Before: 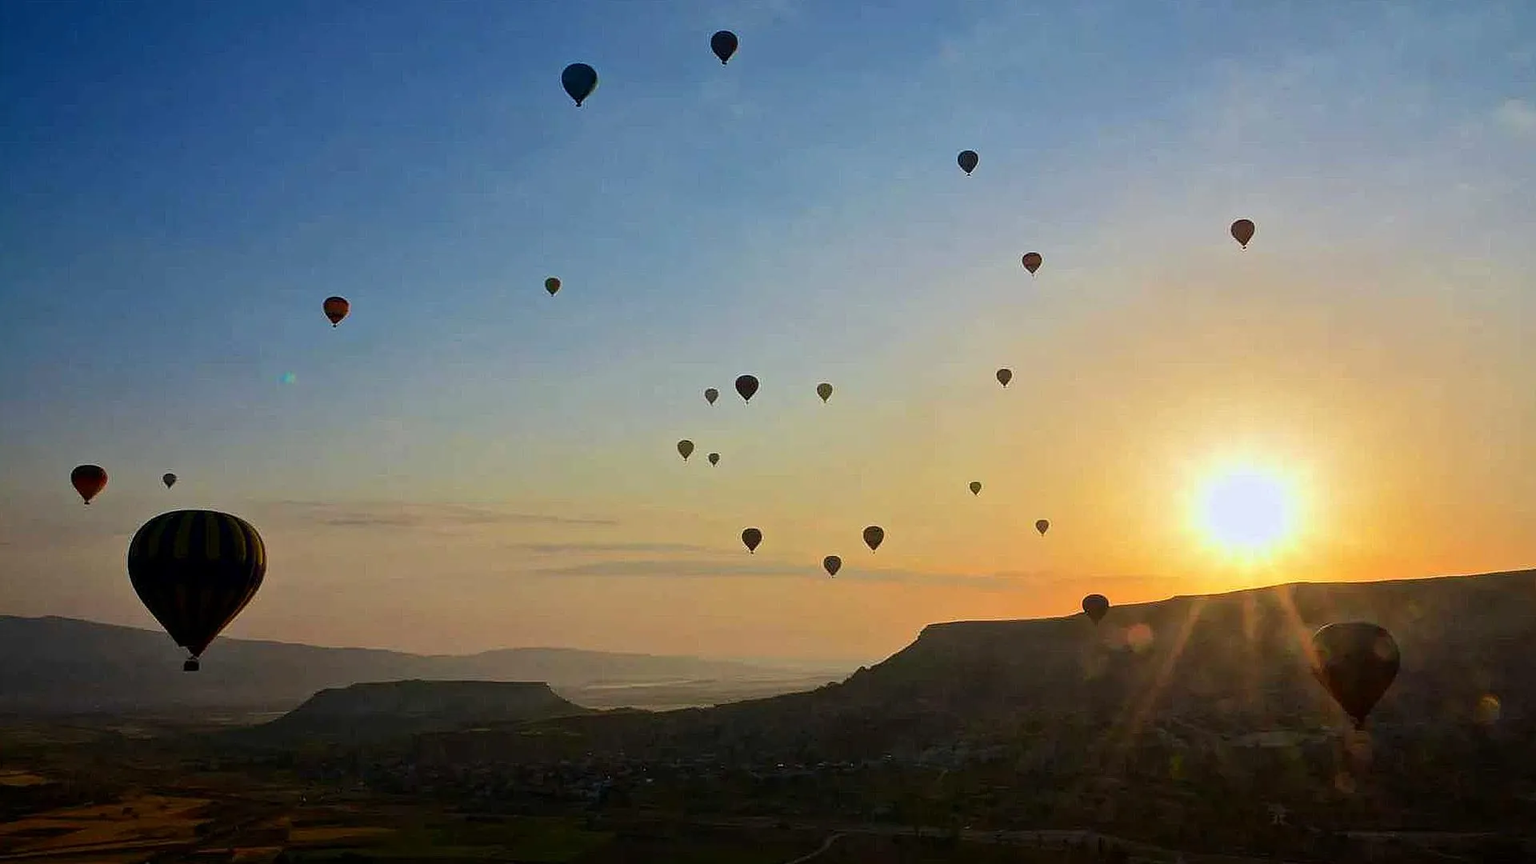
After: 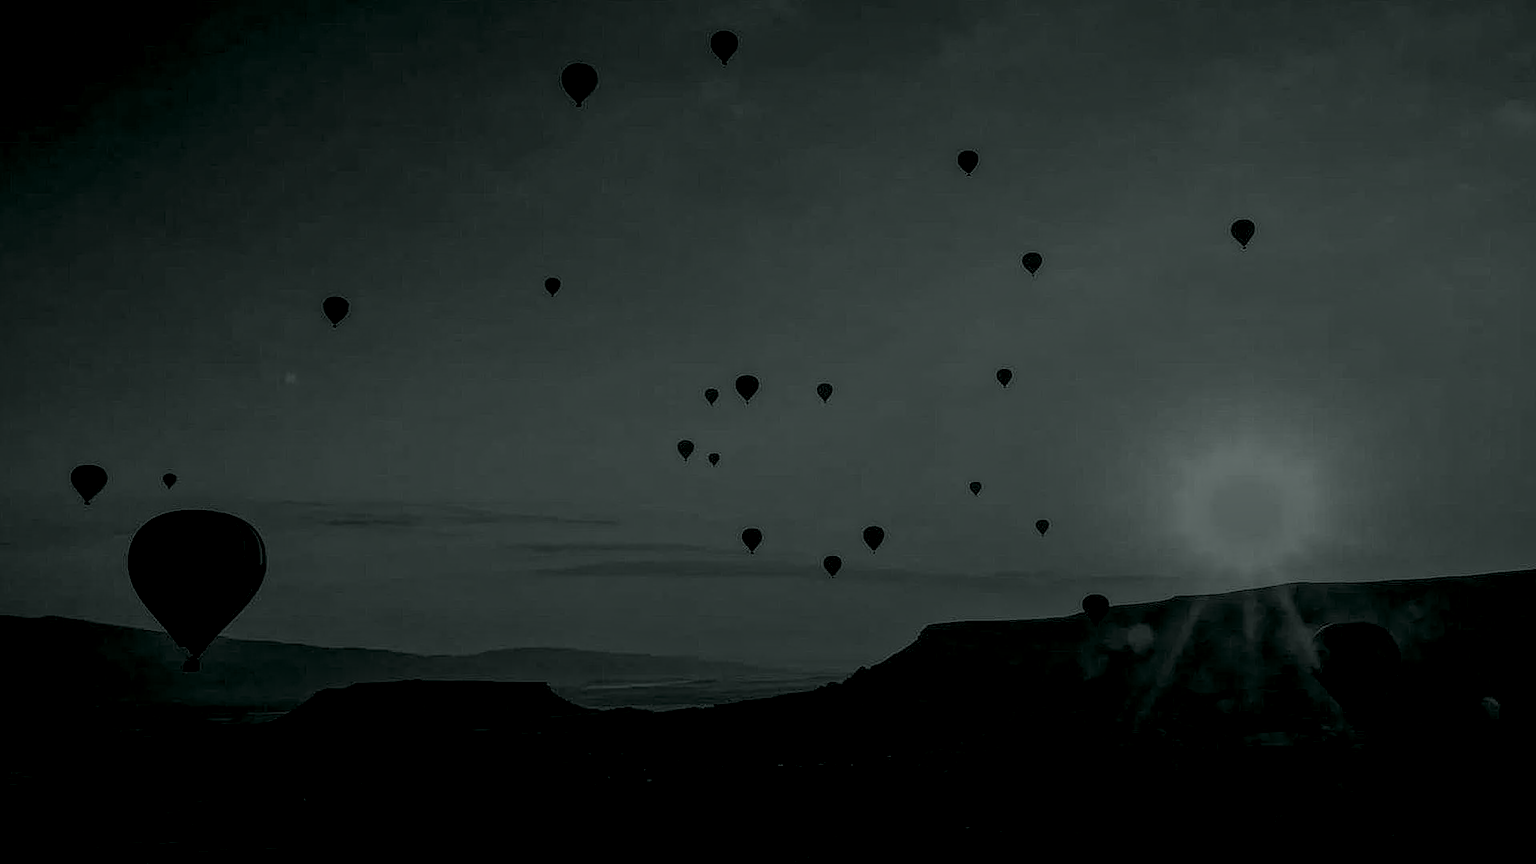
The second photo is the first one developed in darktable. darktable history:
colorize: hue 90°, saturation 19%, lightness 1.59%, version 1
local contrast: highlights 12%, shadows 38%, detail 183%, midtone range 0.471
color balance rgb: global offset › luminance -0.51%, perceptual saturation grading › global saturation 27.53%, perceptual saturation grading › highlights -25%, perceptual saturation grading › shadows 25%, perceptual brilliance grading › highlights 6.62%, perceptual brilliance grading › mid-tones 17.07%, perceptual brilliance grading › shadows -5.23%
